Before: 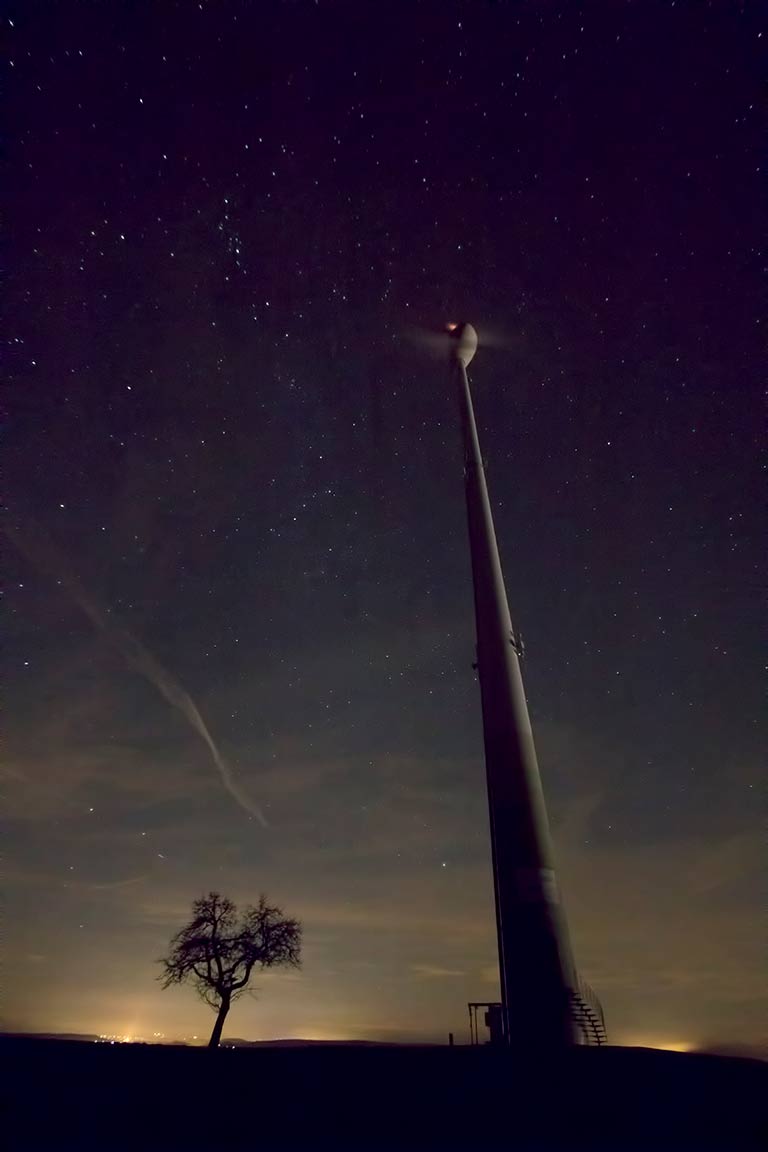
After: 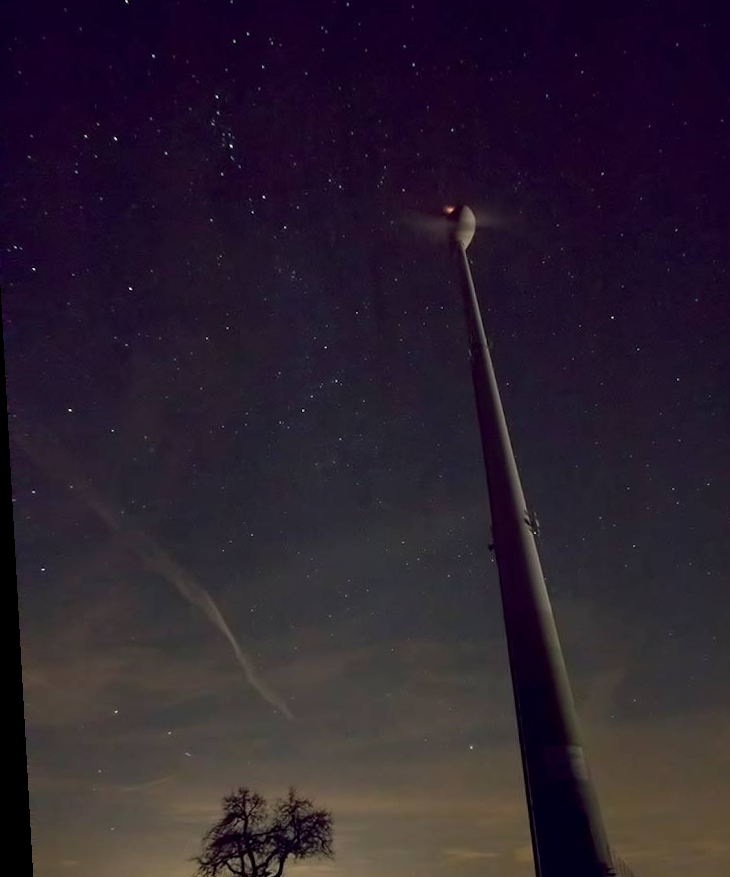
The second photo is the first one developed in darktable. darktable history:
rotate and perspective: rotation -3.18°, automatic cropping off
crop and rotate: left 2.425%, top 11.305%, right 9.6%, bottom 15.08%
